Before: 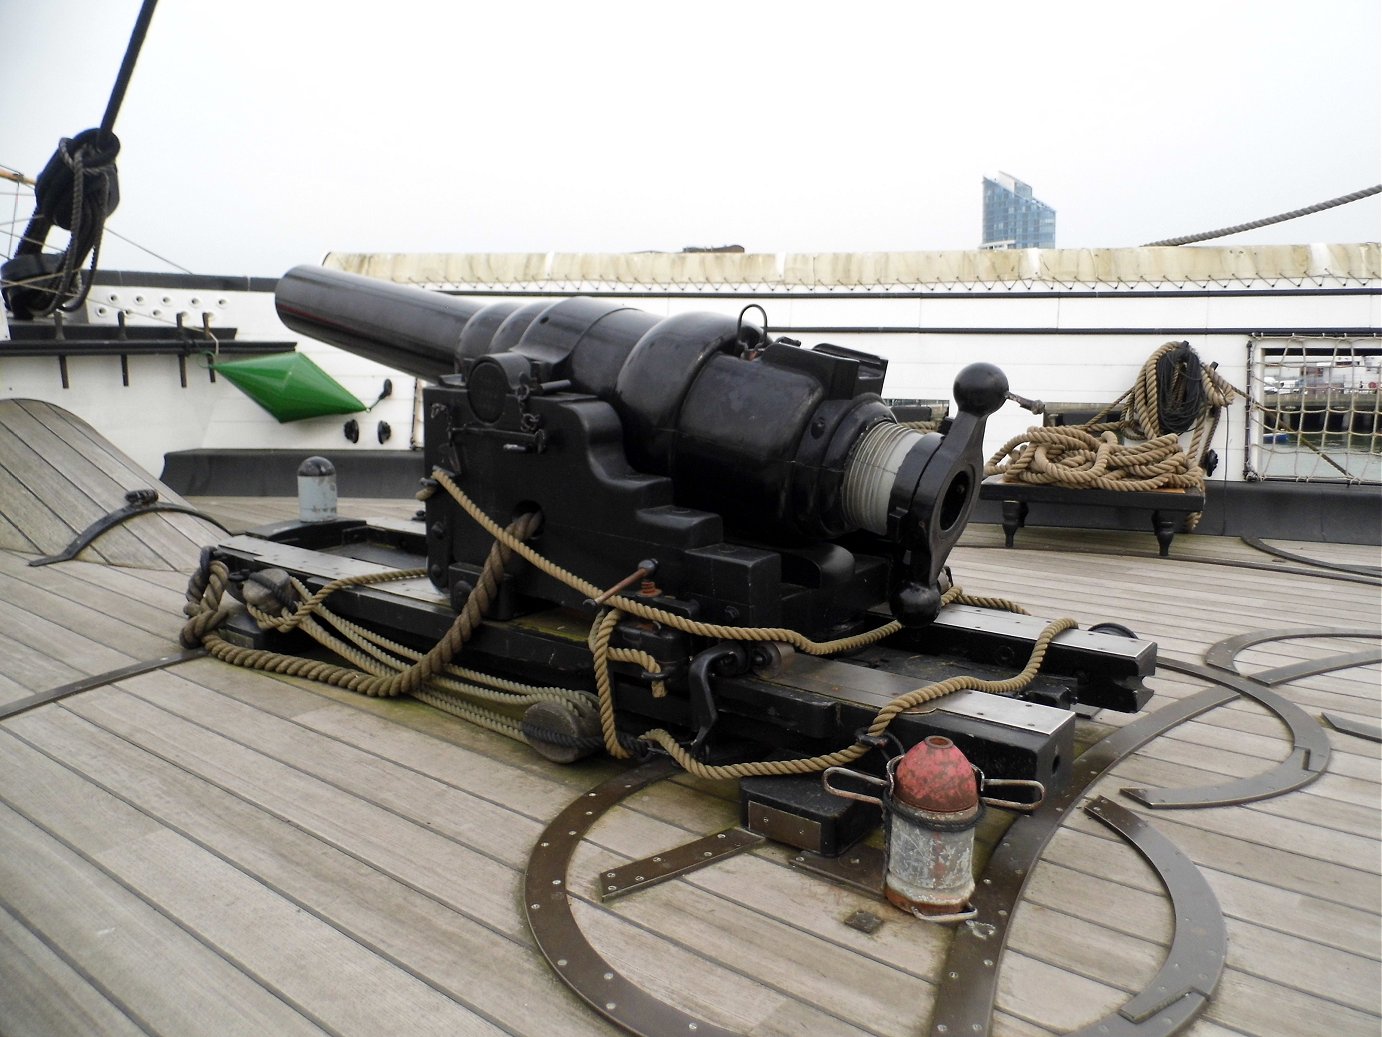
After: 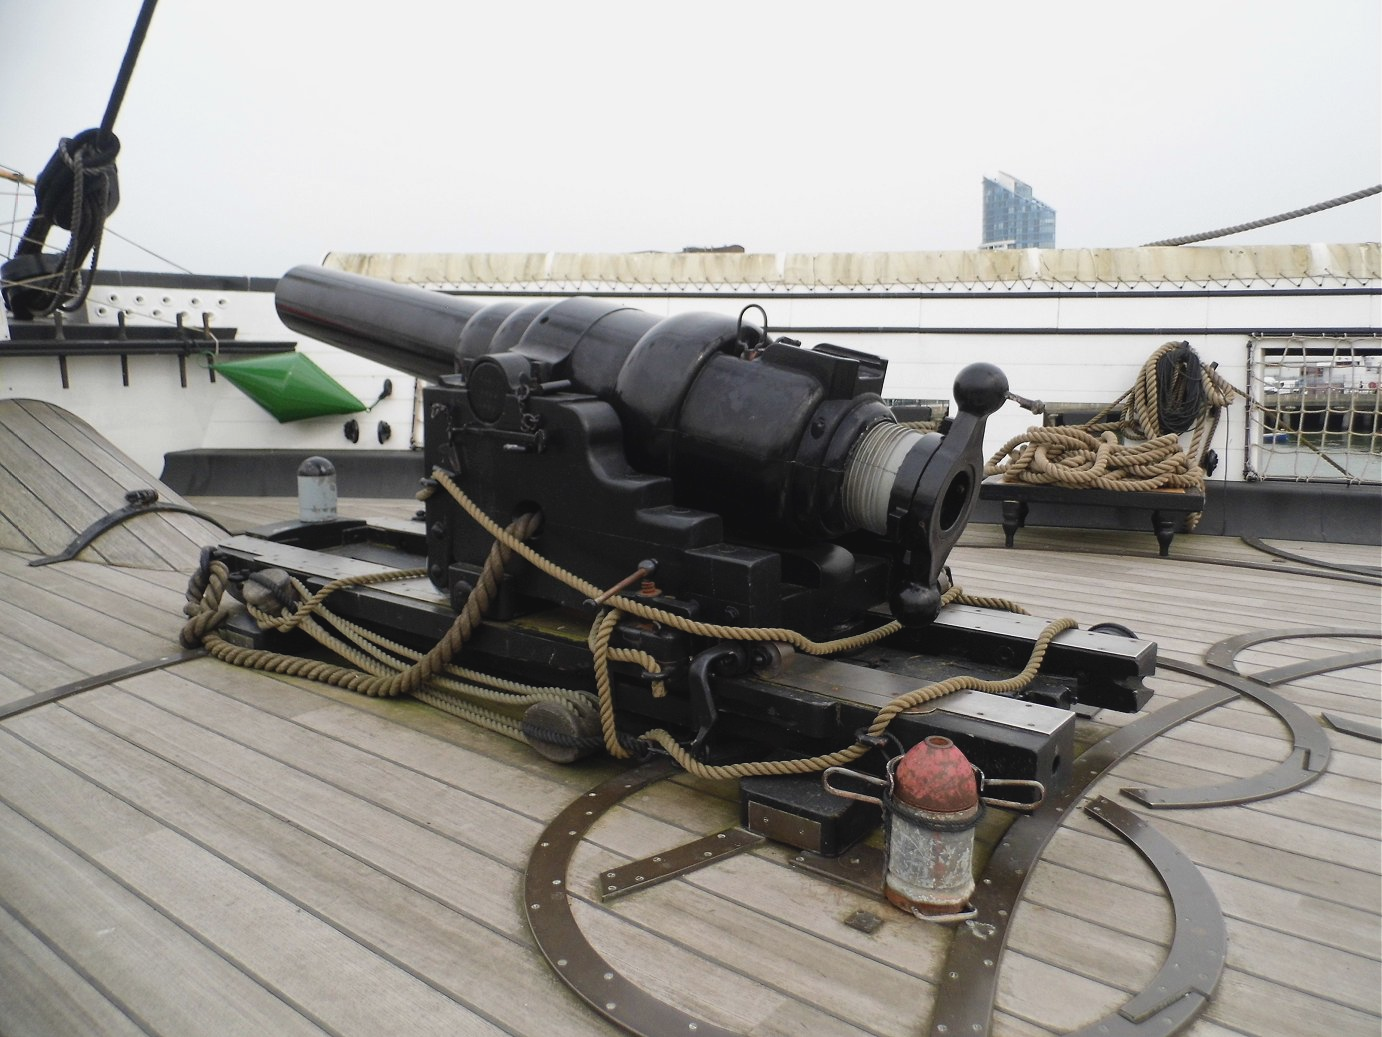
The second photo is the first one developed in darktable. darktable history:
contrast brightness saturation: contrast -0.092, saturation -0.1
